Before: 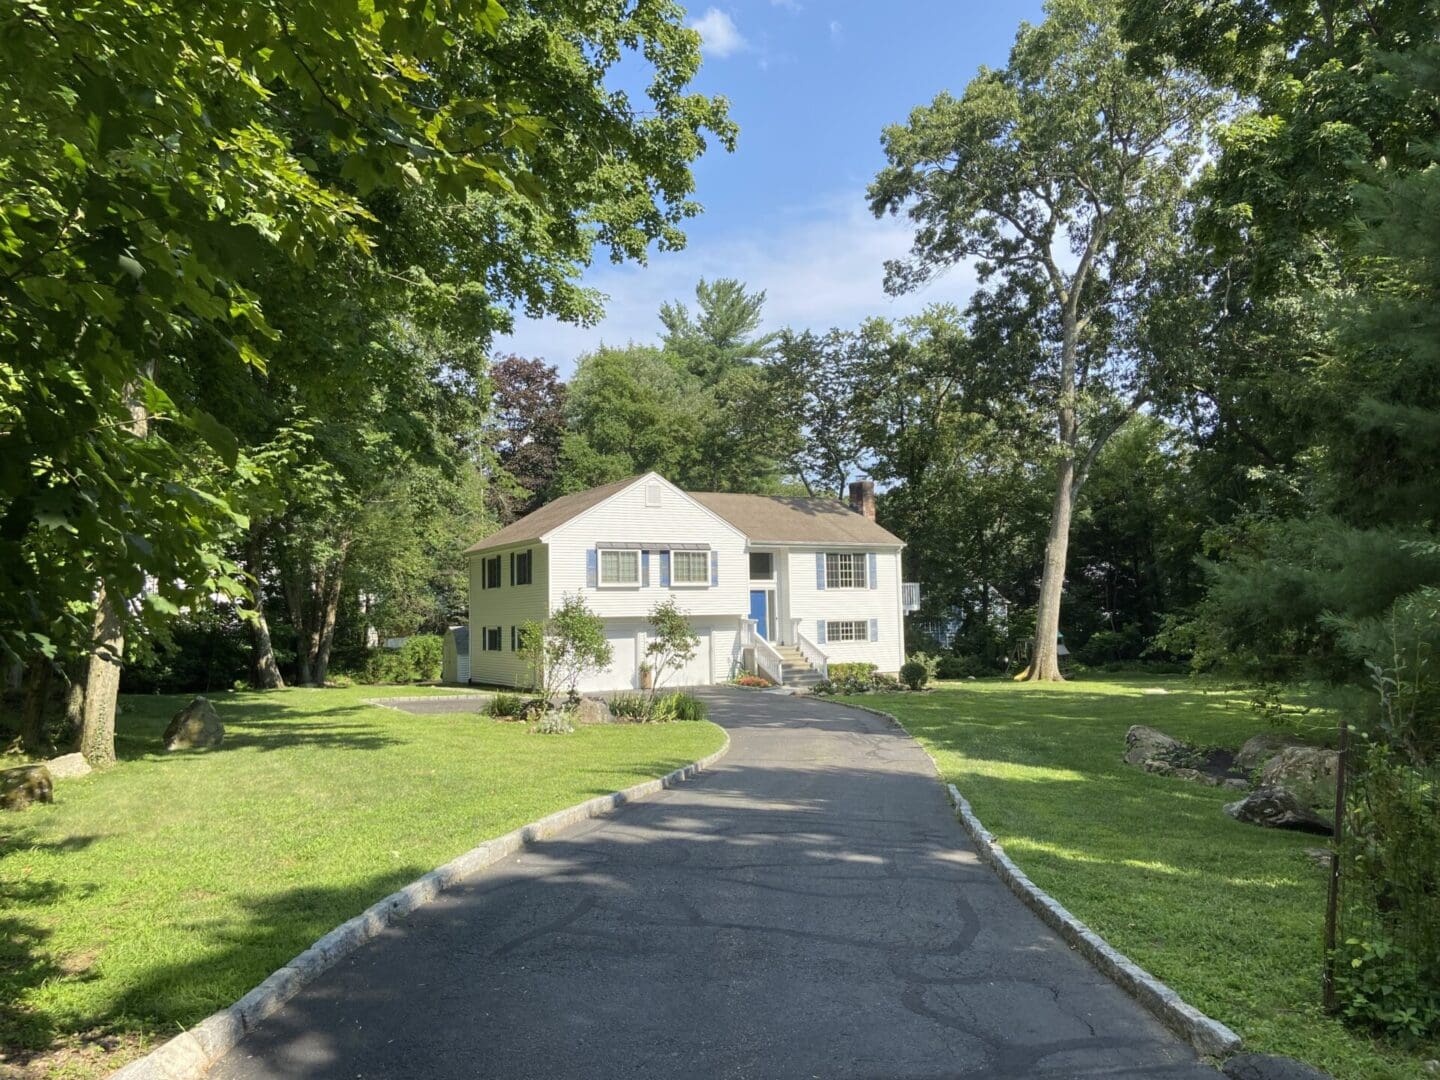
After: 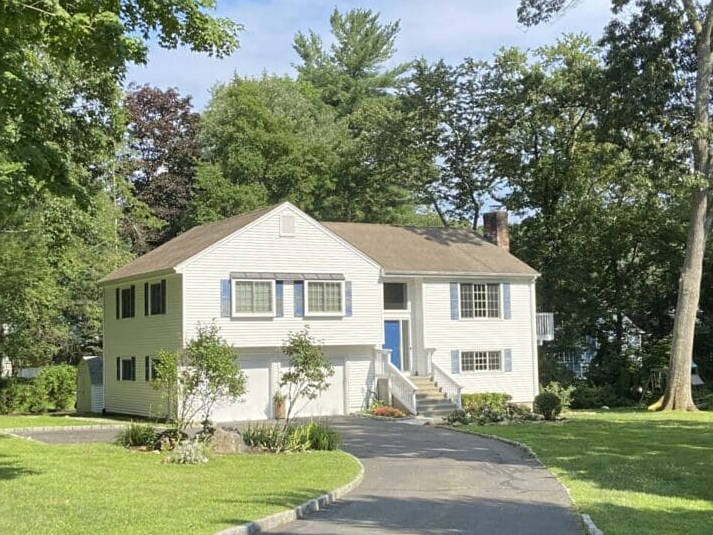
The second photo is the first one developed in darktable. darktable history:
crop: left 25.462%, top 25.051%, right 24.998%, bottom 25.367%
sharpen: amount 0.201
levels: mode automatic, levels [0.026, 0.507, 0.987]
